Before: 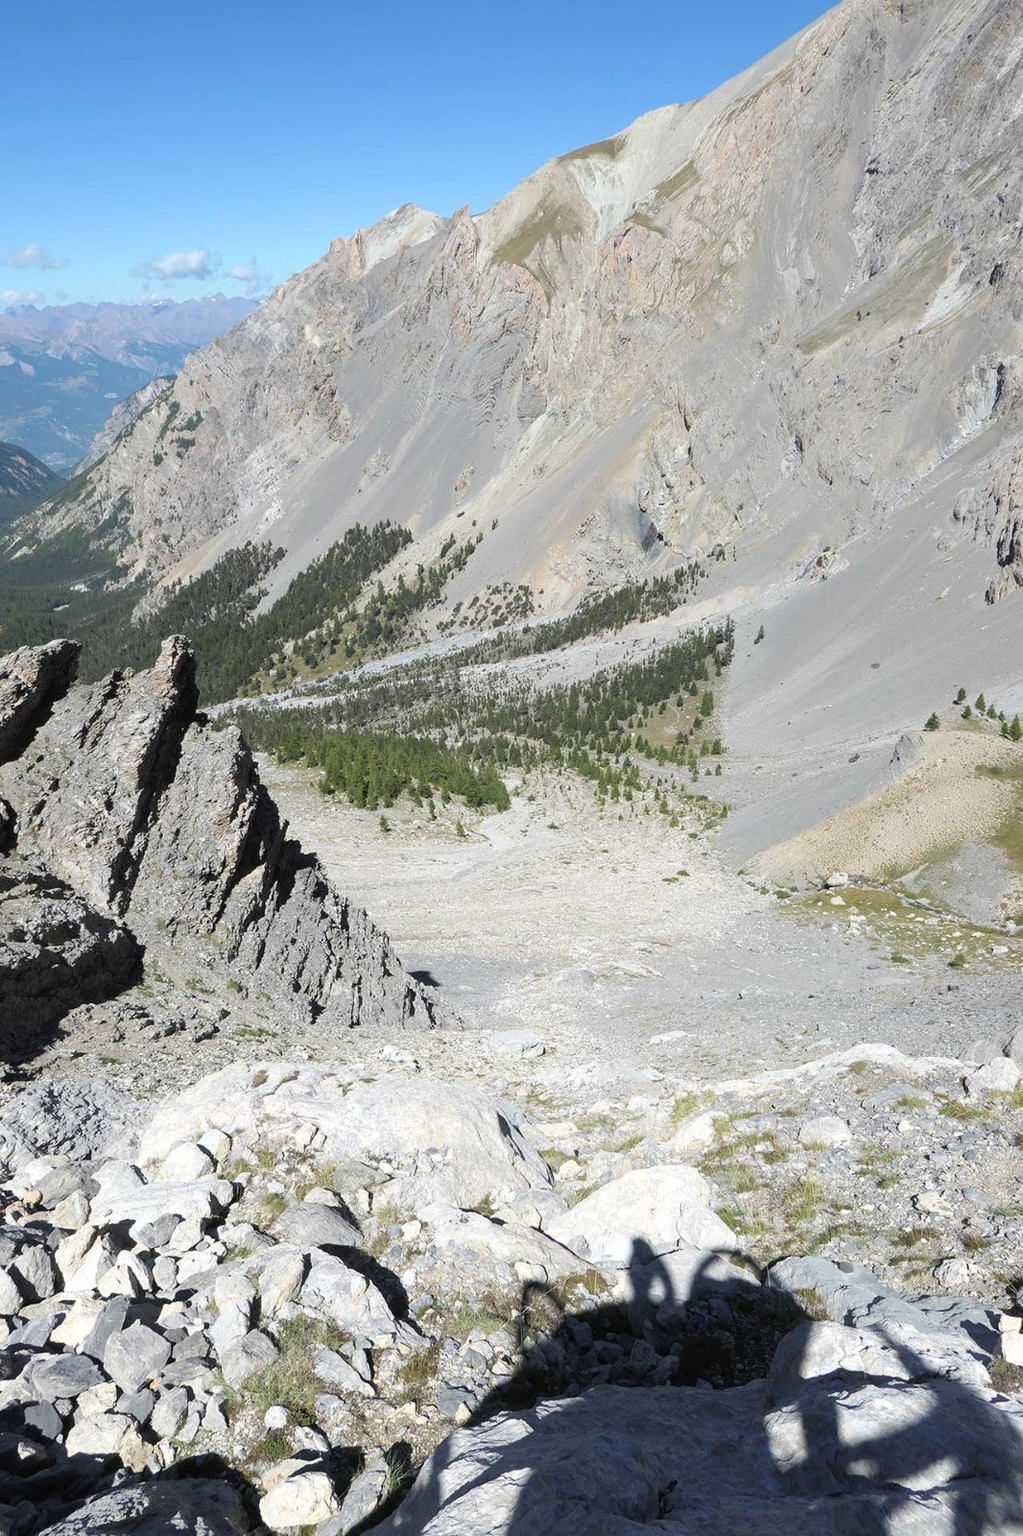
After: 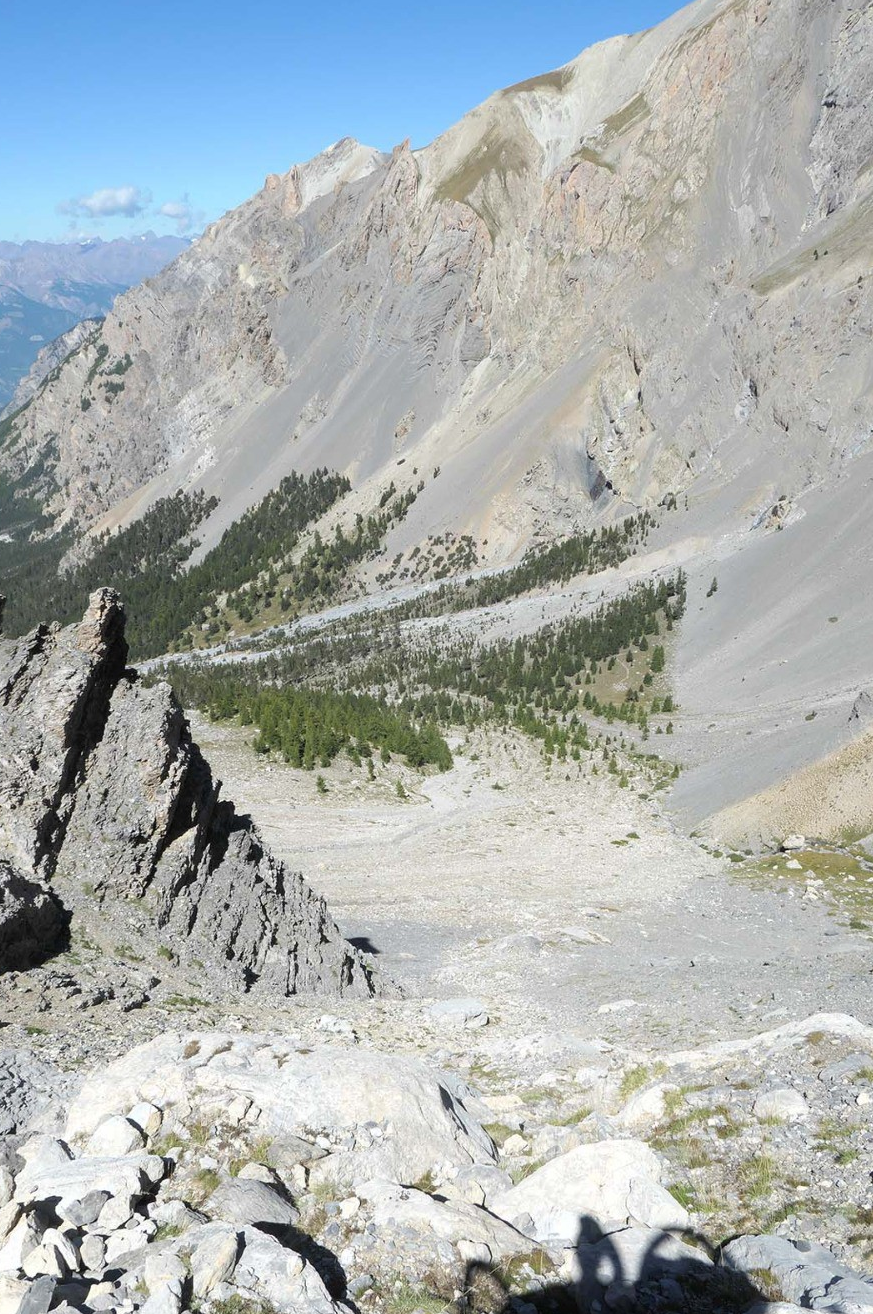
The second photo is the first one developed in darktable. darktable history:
crop and rotate: left 7.451%, top 4.68%, right 10.577%, bottom 13.189%
